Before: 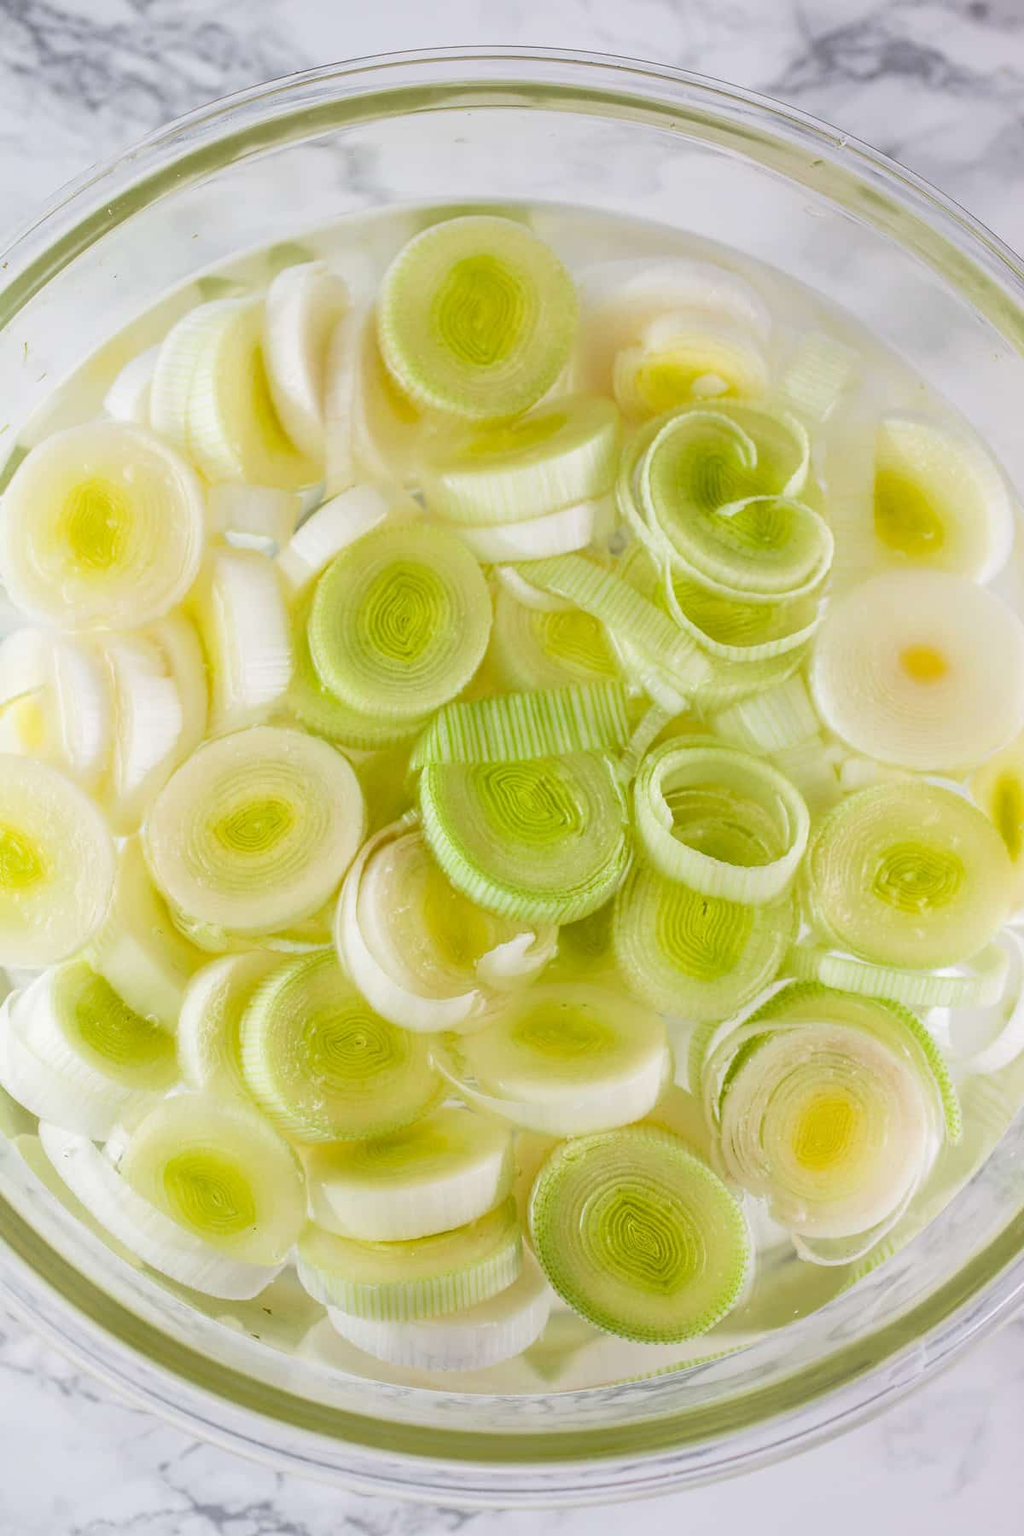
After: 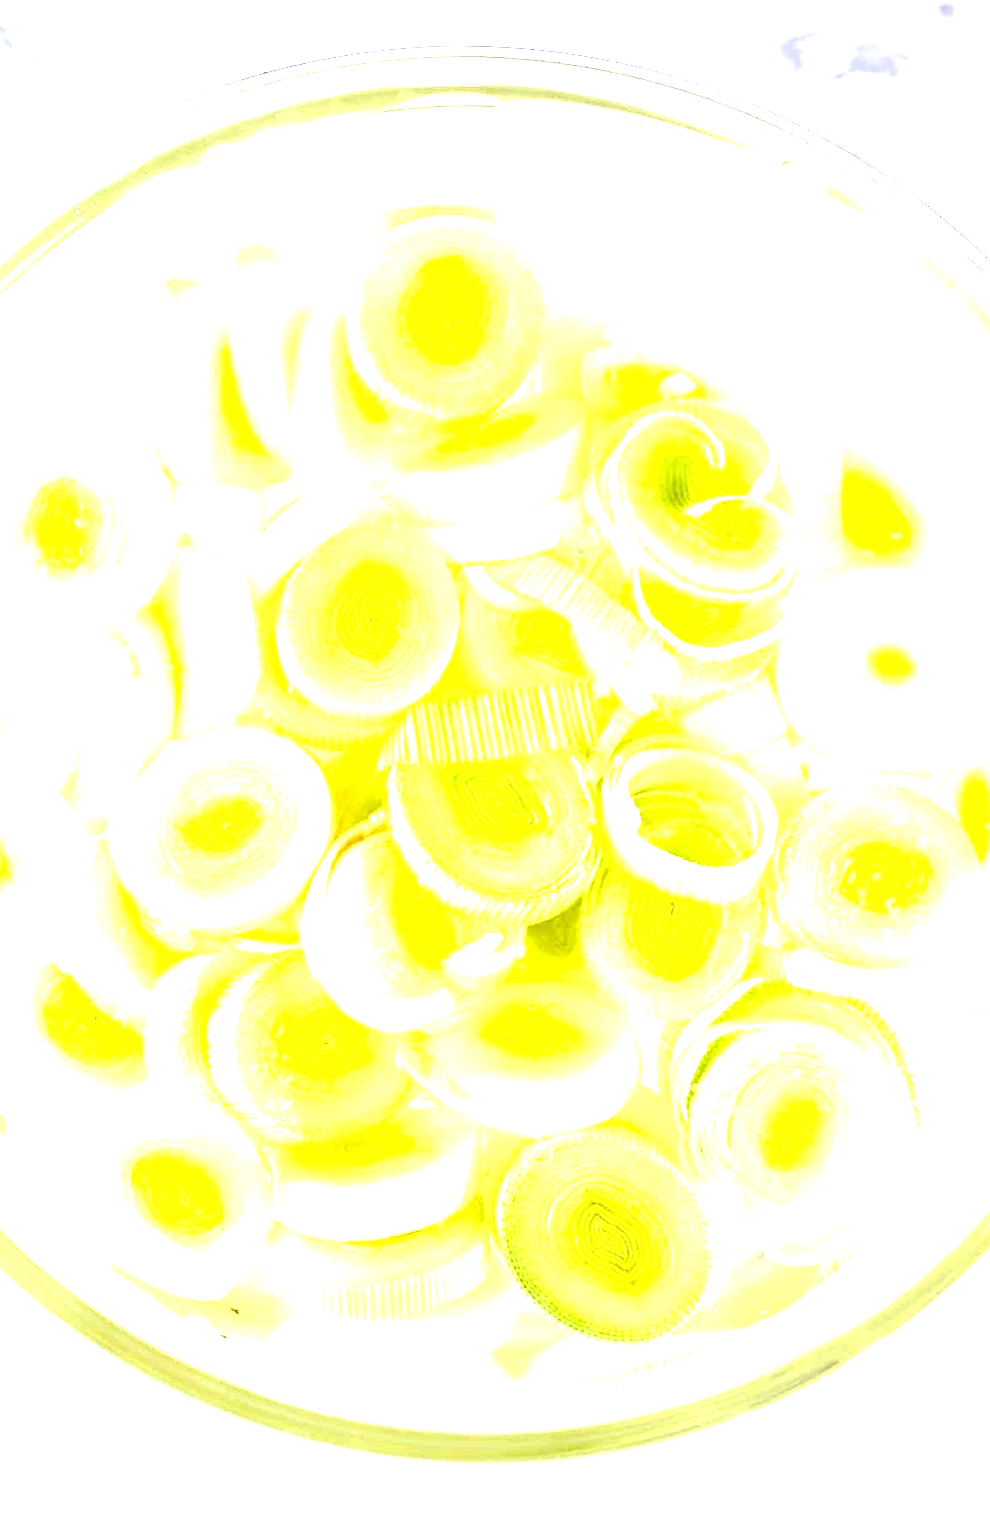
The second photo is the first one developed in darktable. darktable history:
tone equalizer: -8 EV -1.08 EV, -7 EV -1.01 EV, -6 EV -0.867 EV, -5 EV -0.578 EV, -3 EV 0.578 EV, -2 EV 0.867 EV, -1 EV 1.01 EV, +0 EV 1.08 EV, edges refinement/feathering 500, mask exposure compensation -1.57 EV, preserve details no
white balance: red 0.98, blue 1.034
exposure: black level correction 0.001, exposure 1.05 EV, compensate exposure bias true, compensate highlight preservation false
crop and rotate: left 3.238%
